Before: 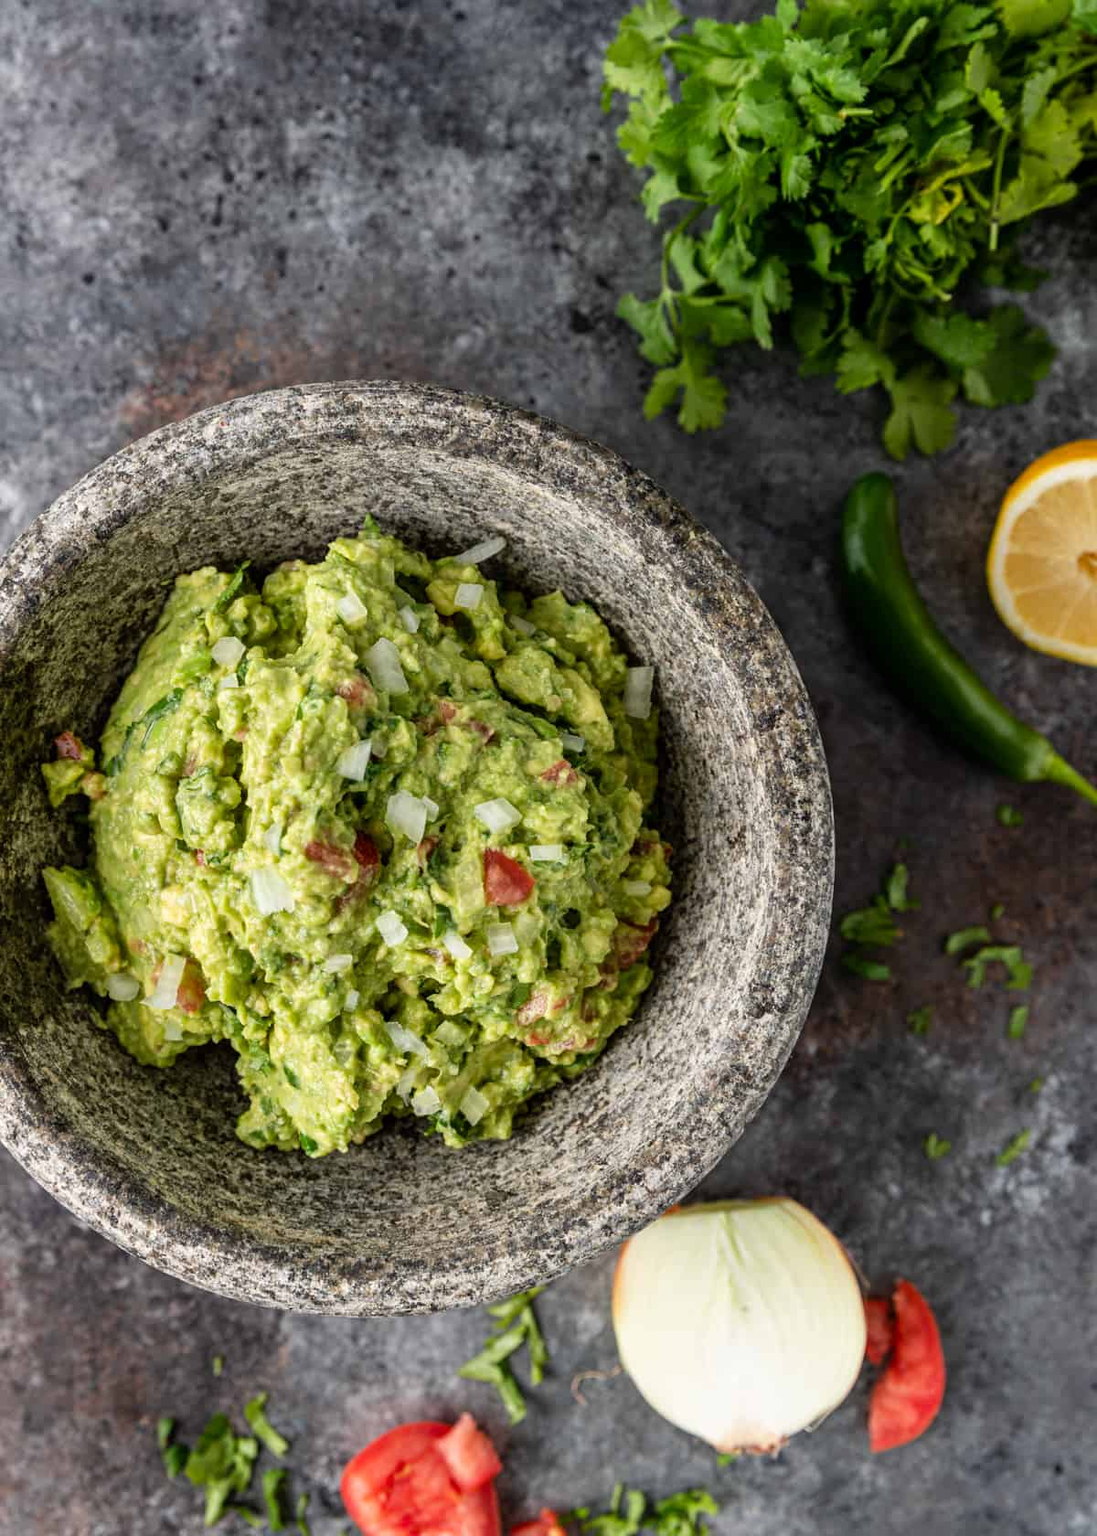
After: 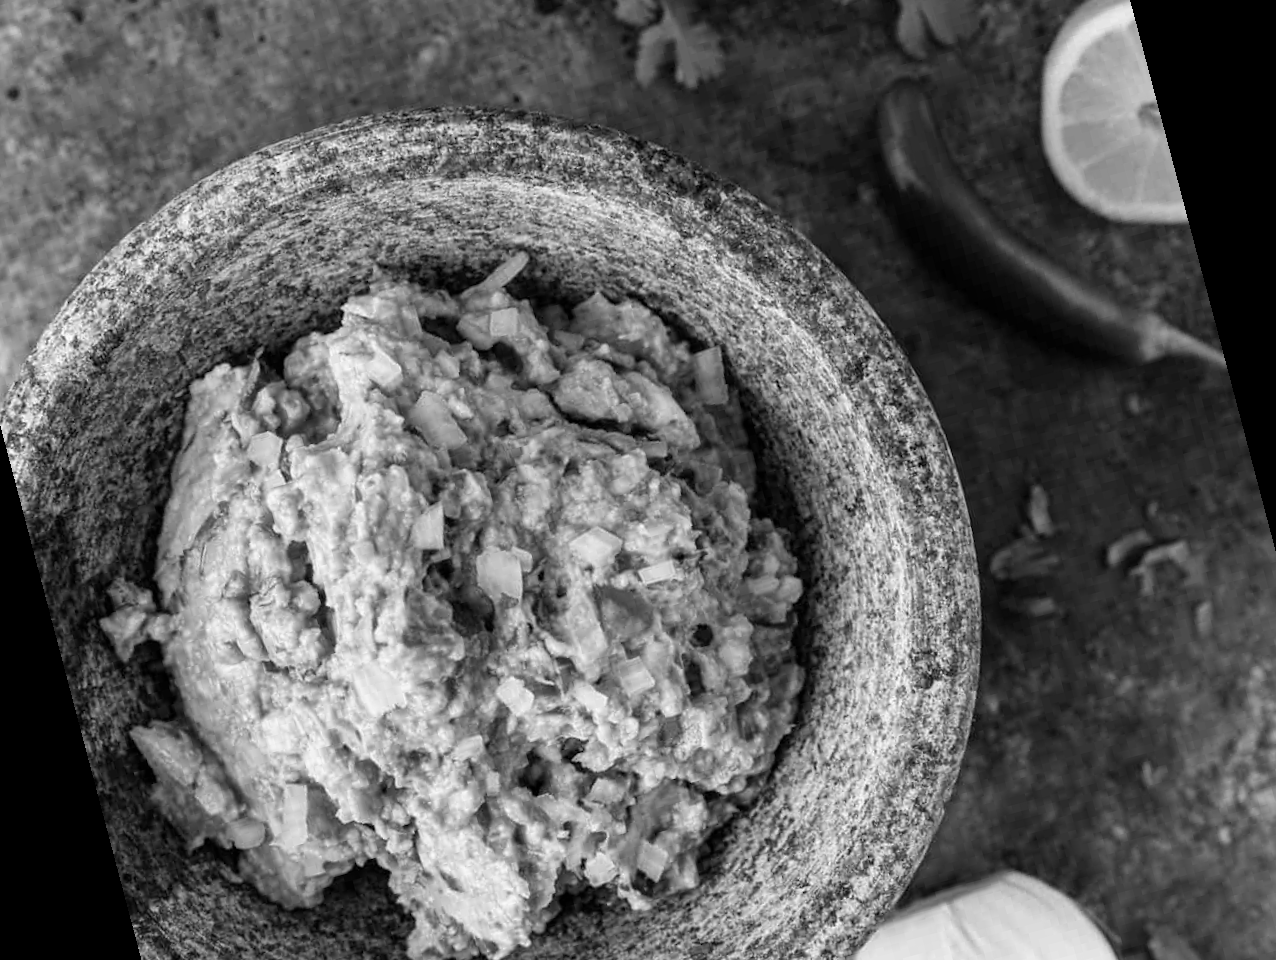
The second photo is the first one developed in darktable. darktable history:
rotate and perspective: rotation -14.8°, crop left 0.1, crop right 0.903, crop top 0.25, crop bottom 0.748
monochrome: on, module defaults
